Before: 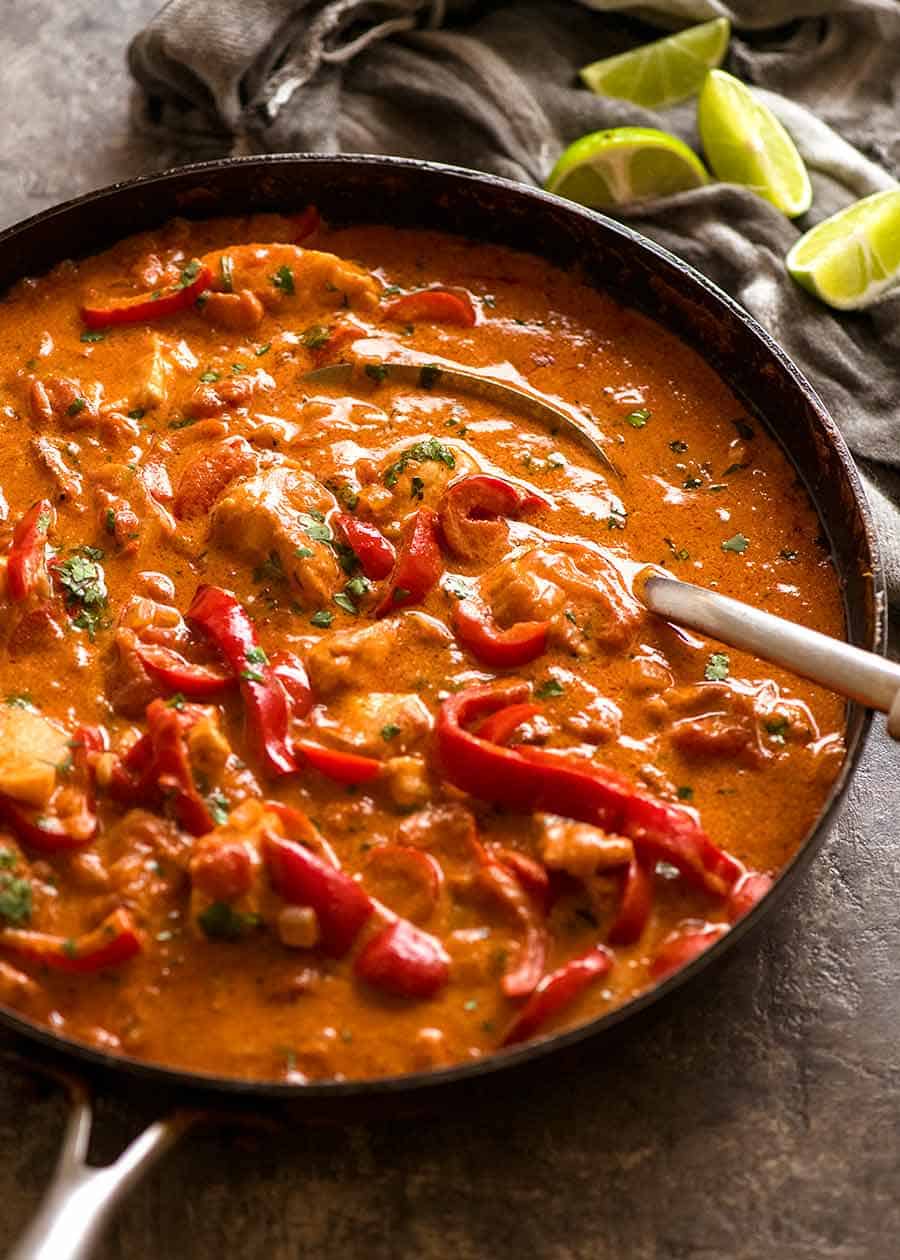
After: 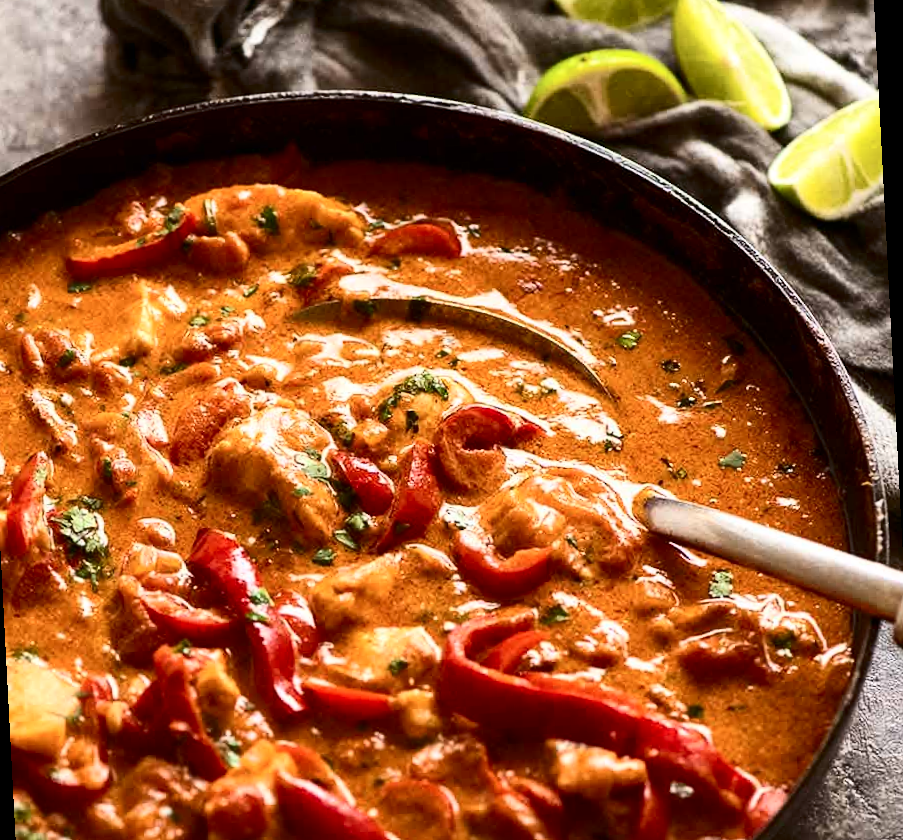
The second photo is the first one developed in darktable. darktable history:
rotate and perspective: rotation -3°, crop left 0.031, crop right 0.968, crop top 0.07, crop bottom 0.93
contrast brightness saturation: contrast 0.28
crop: bottom 24.988%
